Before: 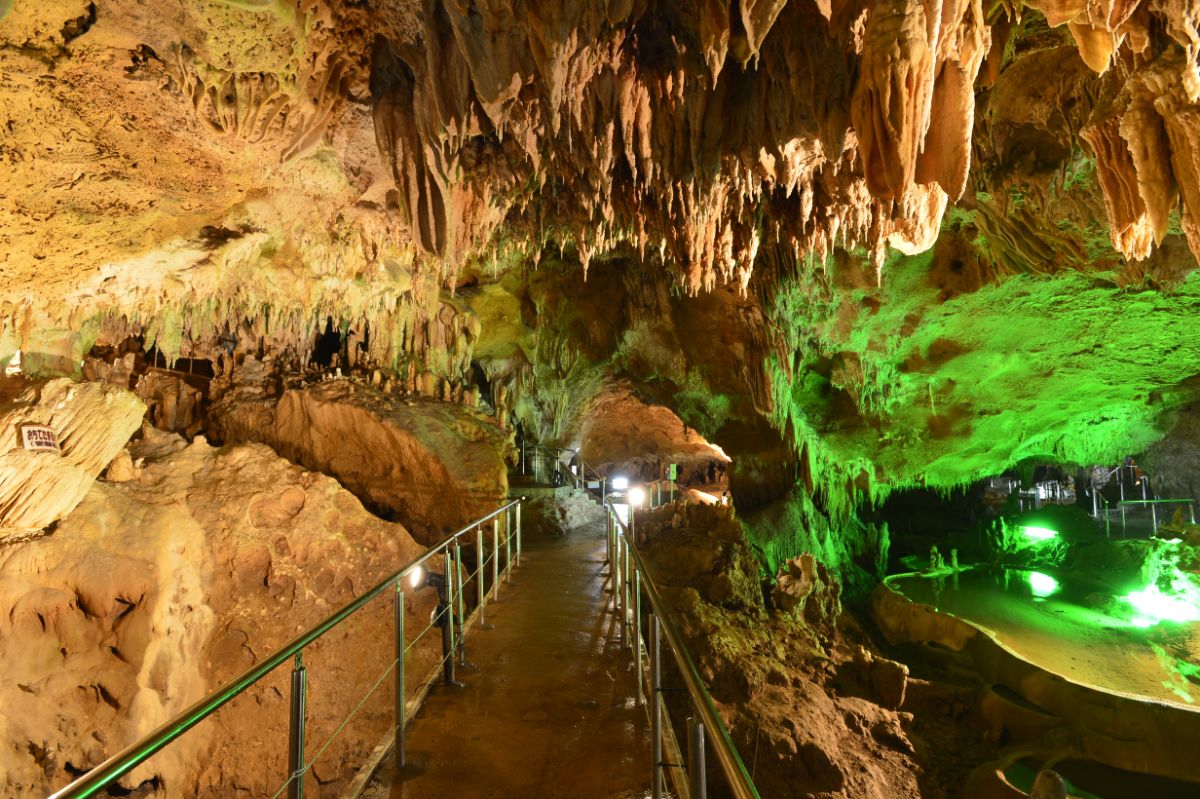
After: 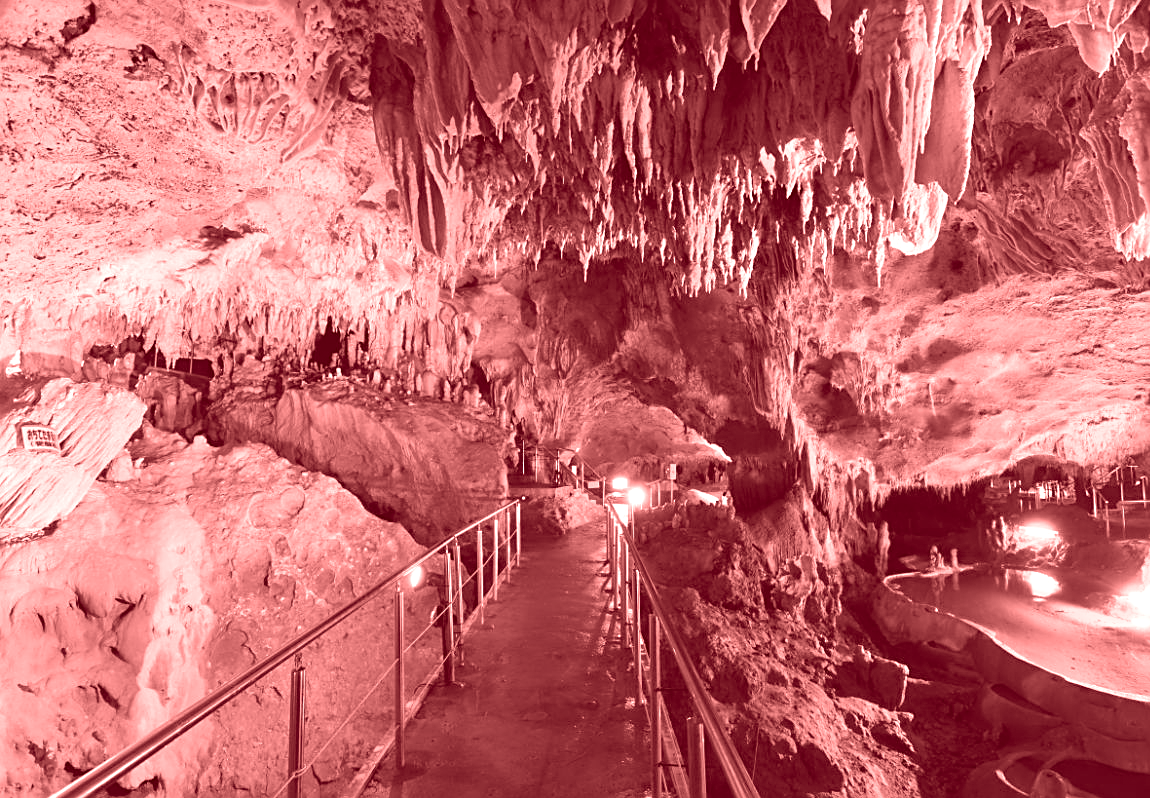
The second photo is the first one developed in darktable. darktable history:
colorize: saturation 60%, source mix 100%
crop: right 4.126%, bottom 0.031%
sharpen: on, module defaults
